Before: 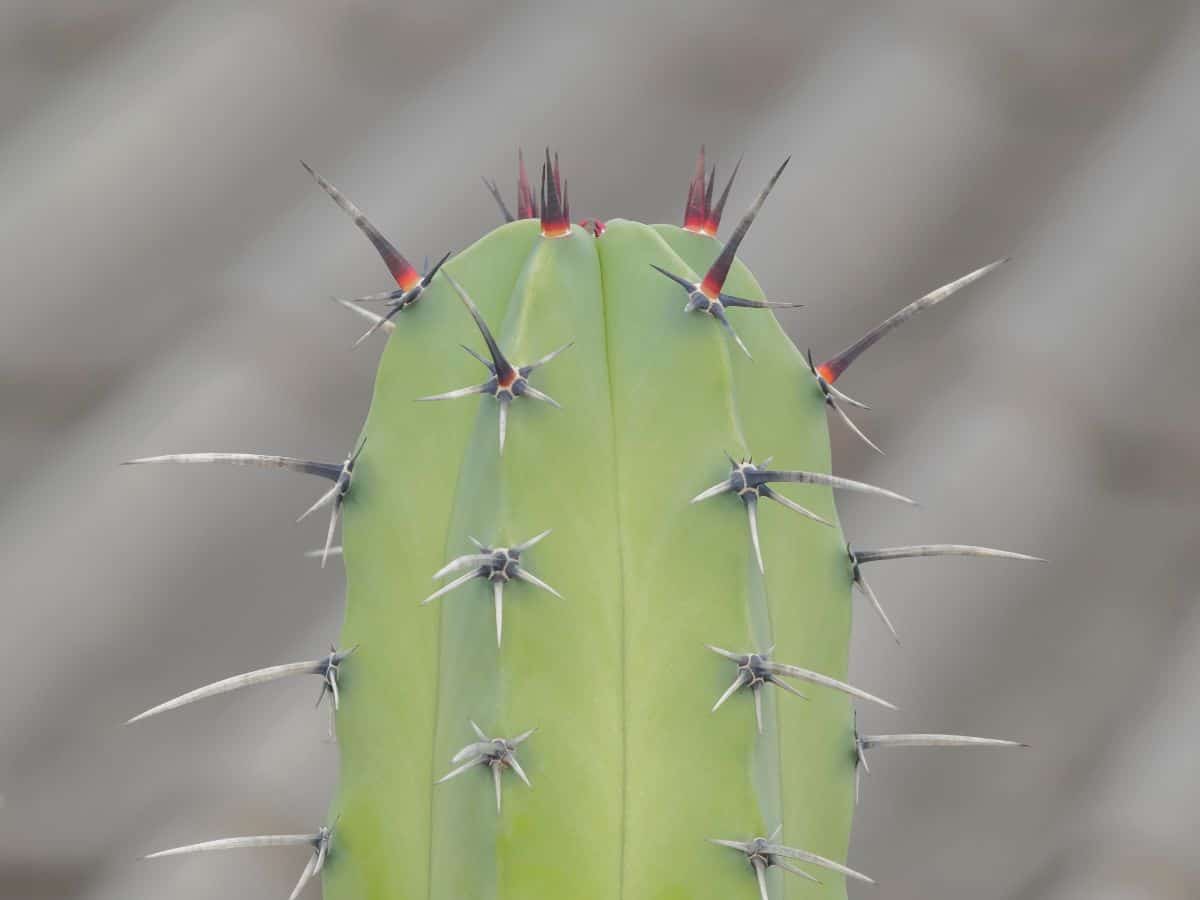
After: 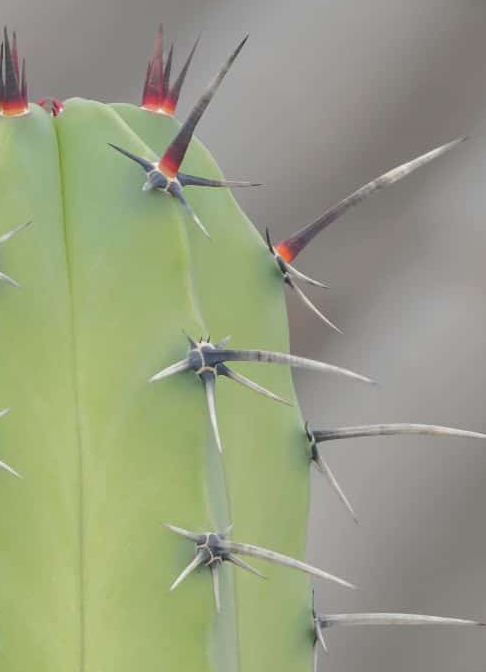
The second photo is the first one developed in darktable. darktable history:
crop: left 45.248%, top 13.546%, right 14.144%, bottom 10.089%
